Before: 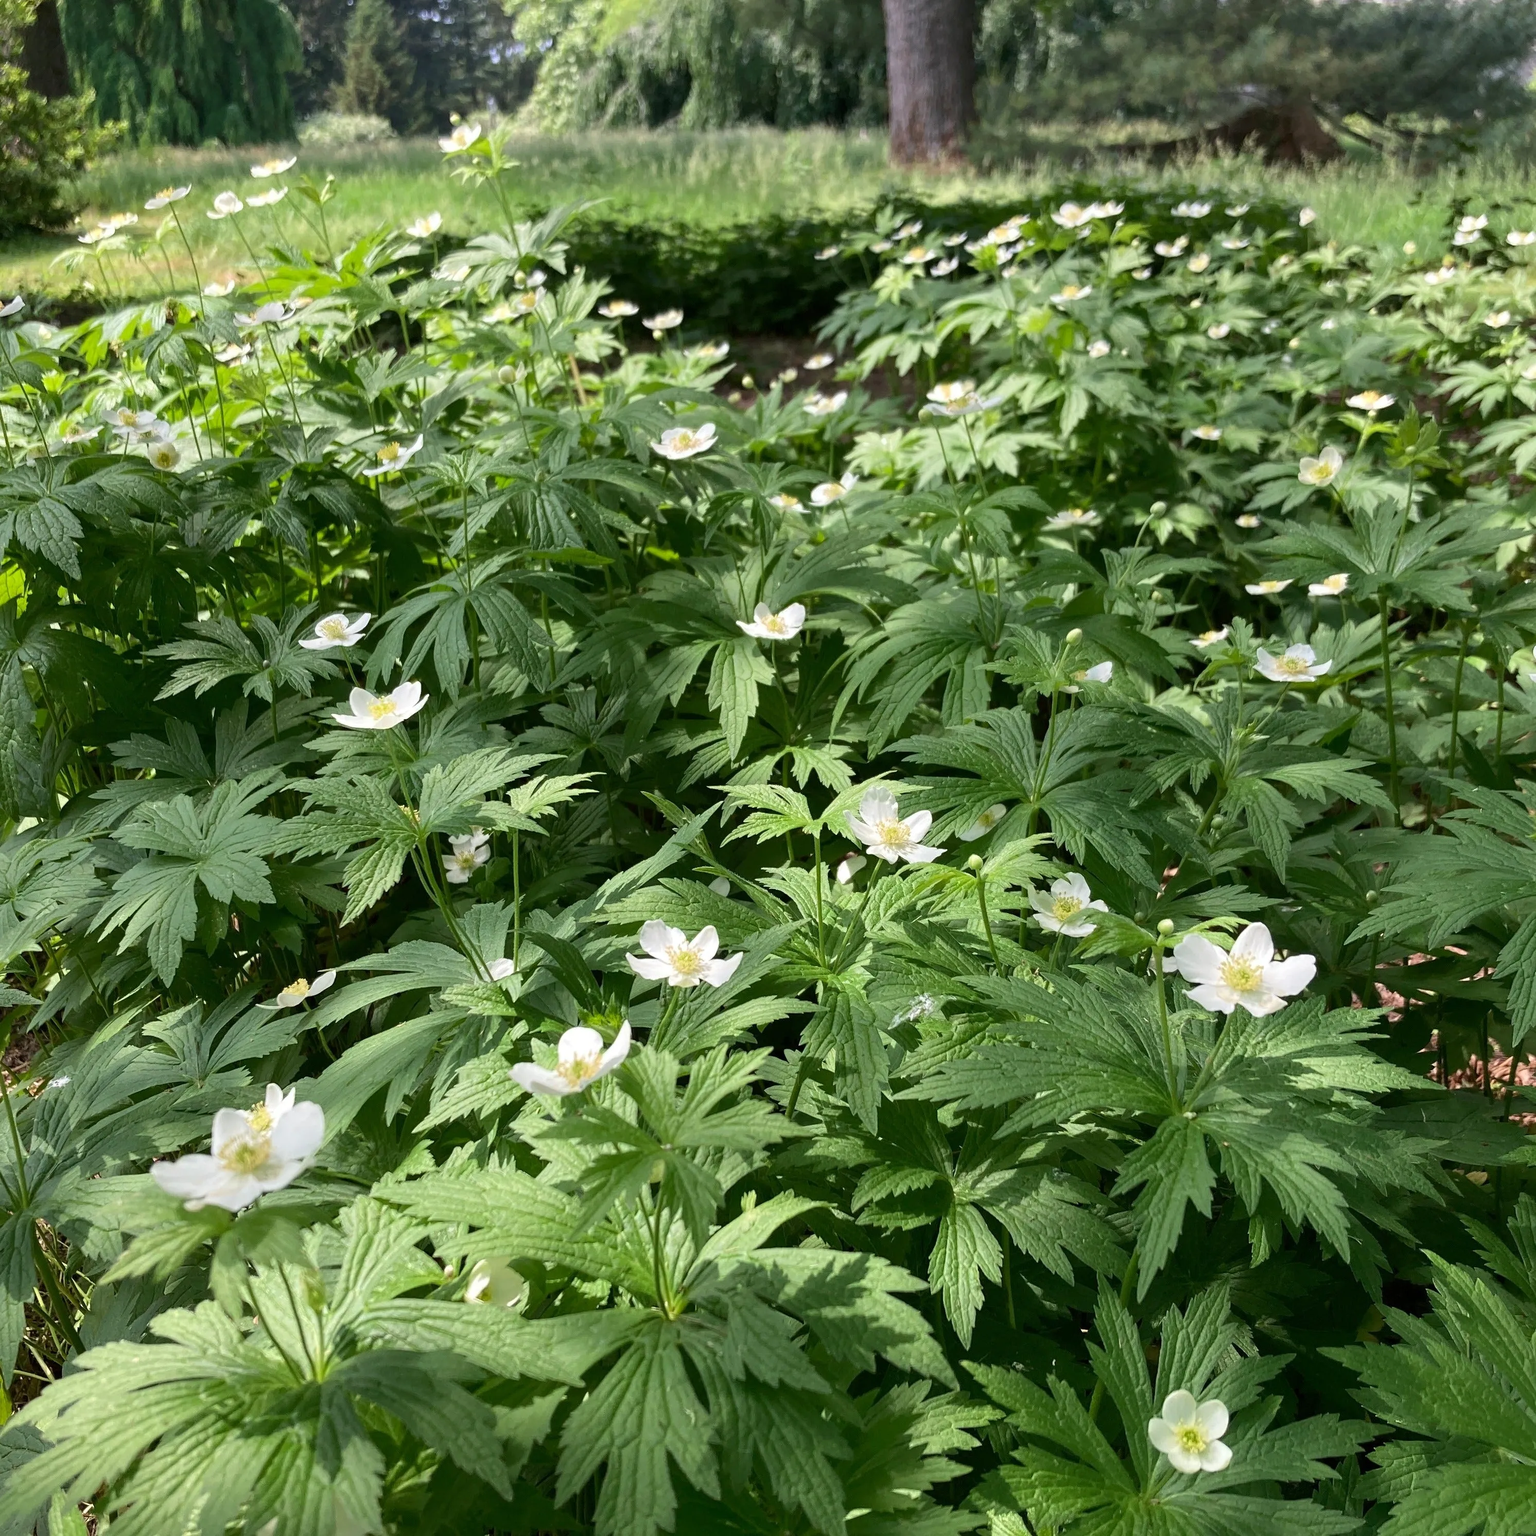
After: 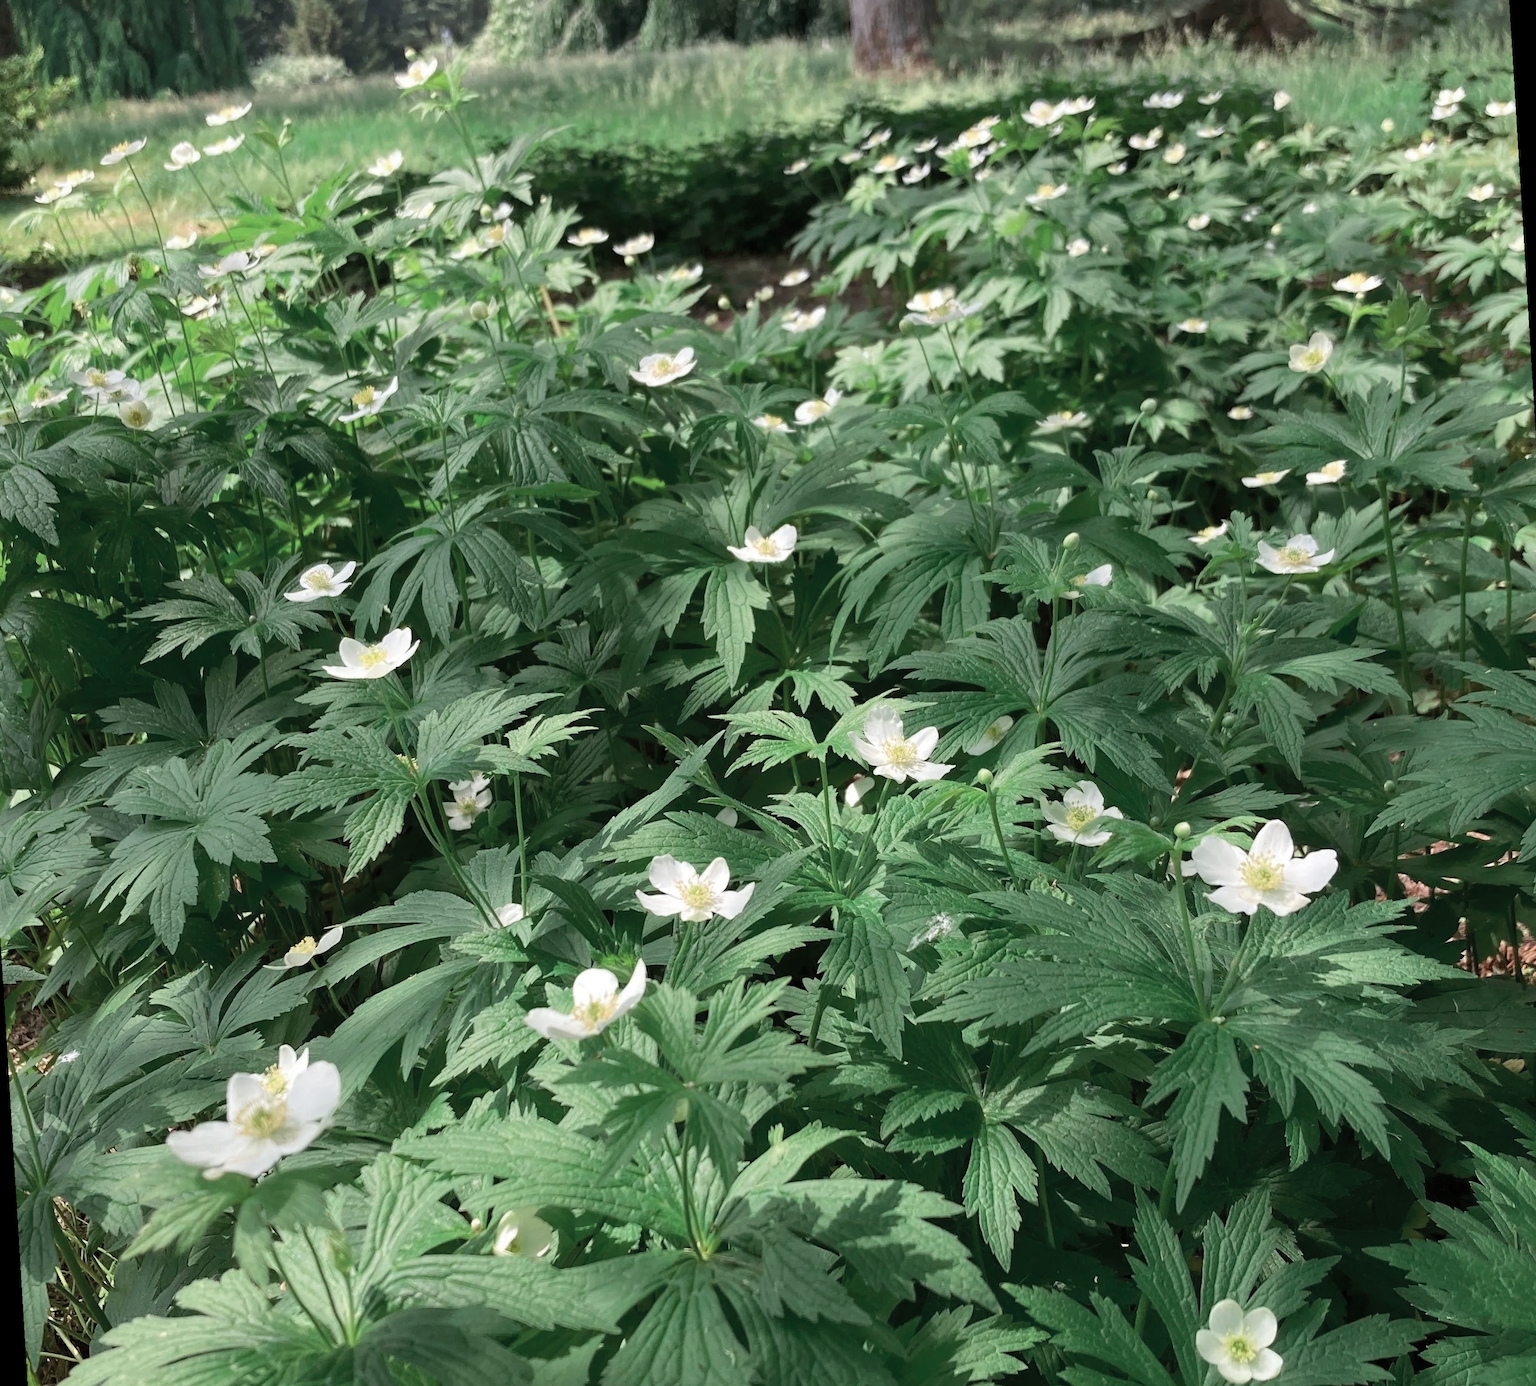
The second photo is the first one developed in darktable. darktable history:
contrast brightness saturation: contrast 0.05, brightness 0.06, saturation 0.01
rotate and perspective: rotation -3.52°, crop left 0.036, crop right 0.964, crop top 0.081, crop bottom 0.919
color zones: curves: ch0 [(0, 0.5) (0.125, 0.4) (0.25, 0.5) (0.375, 0.4) (0.5, 0.4) (0.625, 0.35) (0.75, 0.35) (0.875, 0.5)]; ch1 [(0, 0.35) (0.125, 0.45) (0.25, 0.35) (0.375, 0.35) (0.5, 0.35) (0.625, 0.35) (0.75, 0.45) (0.875, 0.35)]; ch2 [(0, 0.6) (0.125, 0.5) (0.25, 0.5) (0.375, 0.6) (0.5, 0.6) (0.625, 0.5) (0.75, 0.5) (0.875, 0.5)]
